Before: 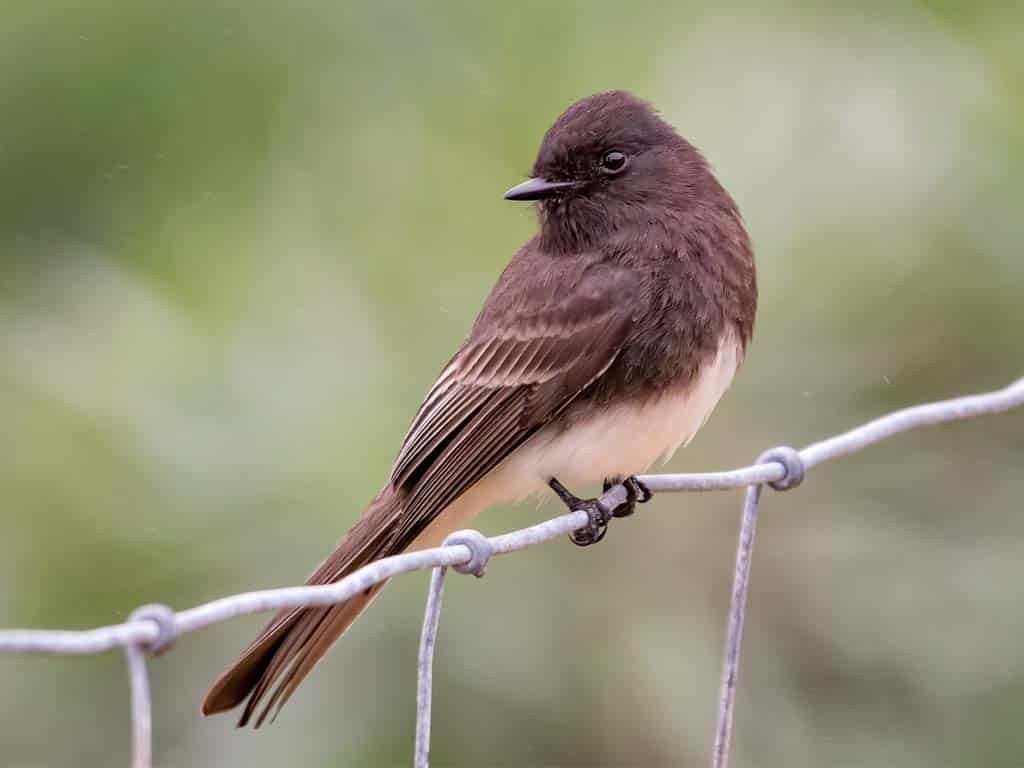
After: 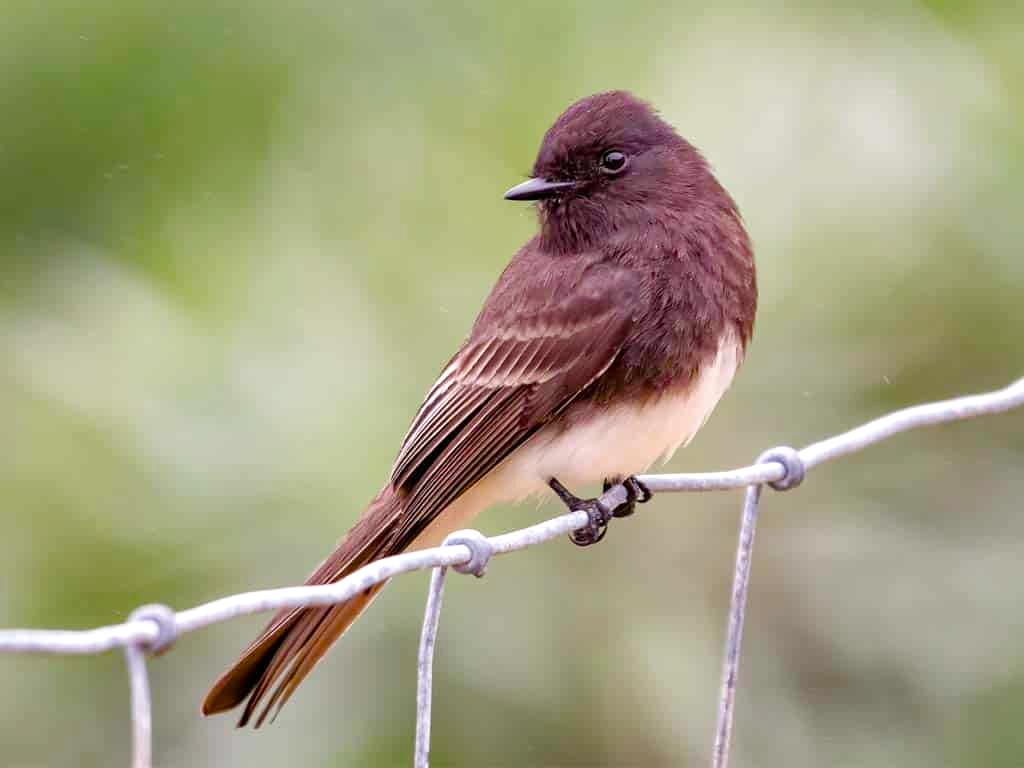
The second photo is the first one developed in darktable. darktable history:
color balance rgb: shadows lift › chroma 1.74%, shadows lift › hue 265.67°, perceptual saturation grading › global saturation 24.831%, perceptual saturation grading › highlights -50.737%, perceptual saturation grading › mid-tones 19.08%, perceptual saturation grading › shadows 61.042%, perceptual brilliance grading › global brilliance 9.94%
